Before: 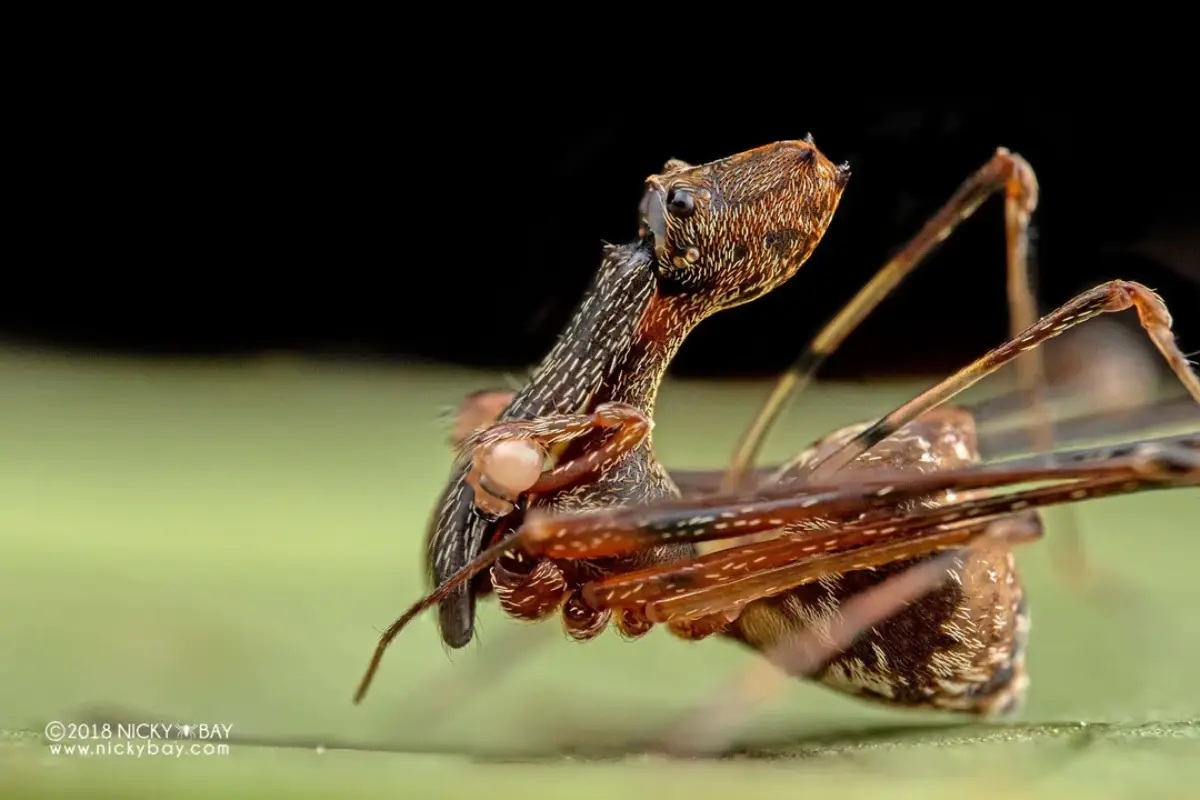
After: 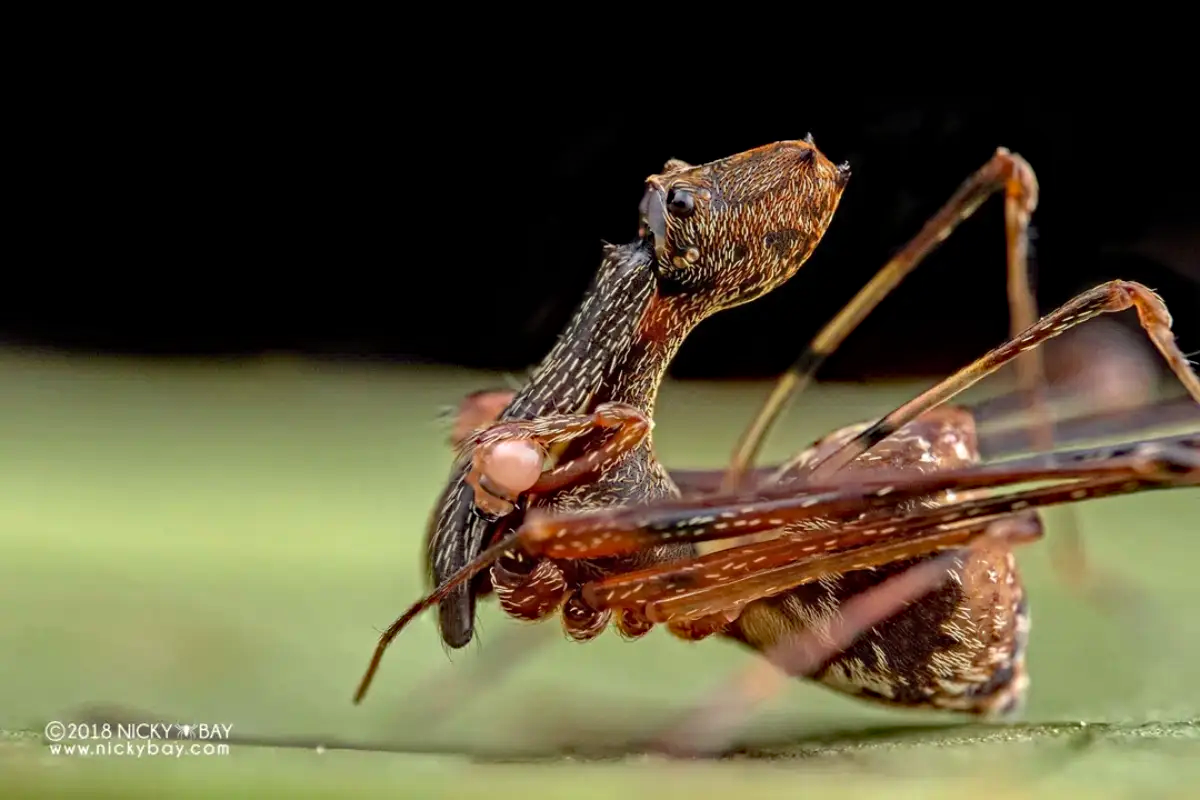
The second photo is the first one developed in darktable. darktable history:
haze removal: strength 0.301, distance 0.249, compatibility mode true, adaptive false
